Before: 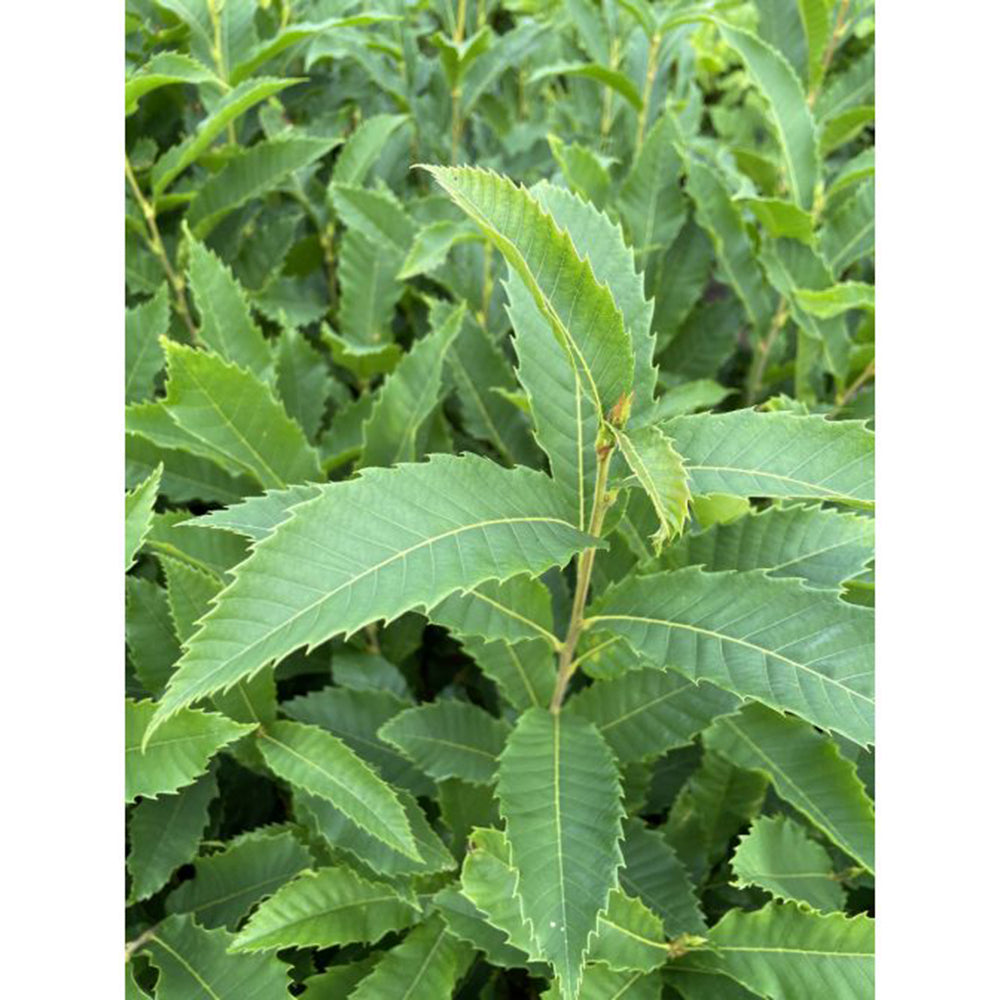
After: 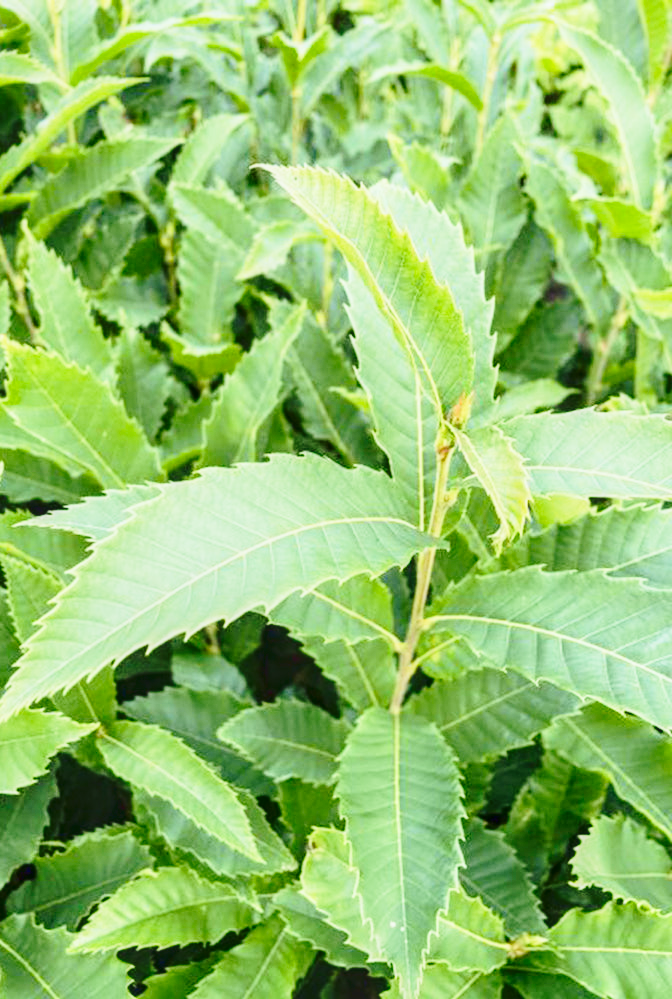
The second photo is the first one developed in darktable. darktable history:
crop and rotate: left 16.057%, right 16.696%
tone curve: curves: ch0 [(0, 0.049) (0.175, 0.178) (0.466, 0.498) (0.715, 0.767) (0.819, 0.851) (1, 0.961)]; ch1 [(0, 0) (0.437, 0.398) (0.476, 0.466) (0.505, 0.505) (0.534, 0.544) (0.595, 0.608) (0.641, 0.643) (1, 1)]; ch2 [(0, 0) (0.359, 0.379) (0.437, 0.44) (0.489, 0.495) (0.518, 0.537) (0.579, 0.579) (1, 1)], color space Lab, linked channels, preserve colors none
base curve: curves: ch0 [(0, 0) (0.028, 0.03) (0.121, 0.232) (0.46, 0.748) (0.859, 0.968) (1, 1)], preserve colors none
local contrast: on, module defaults
